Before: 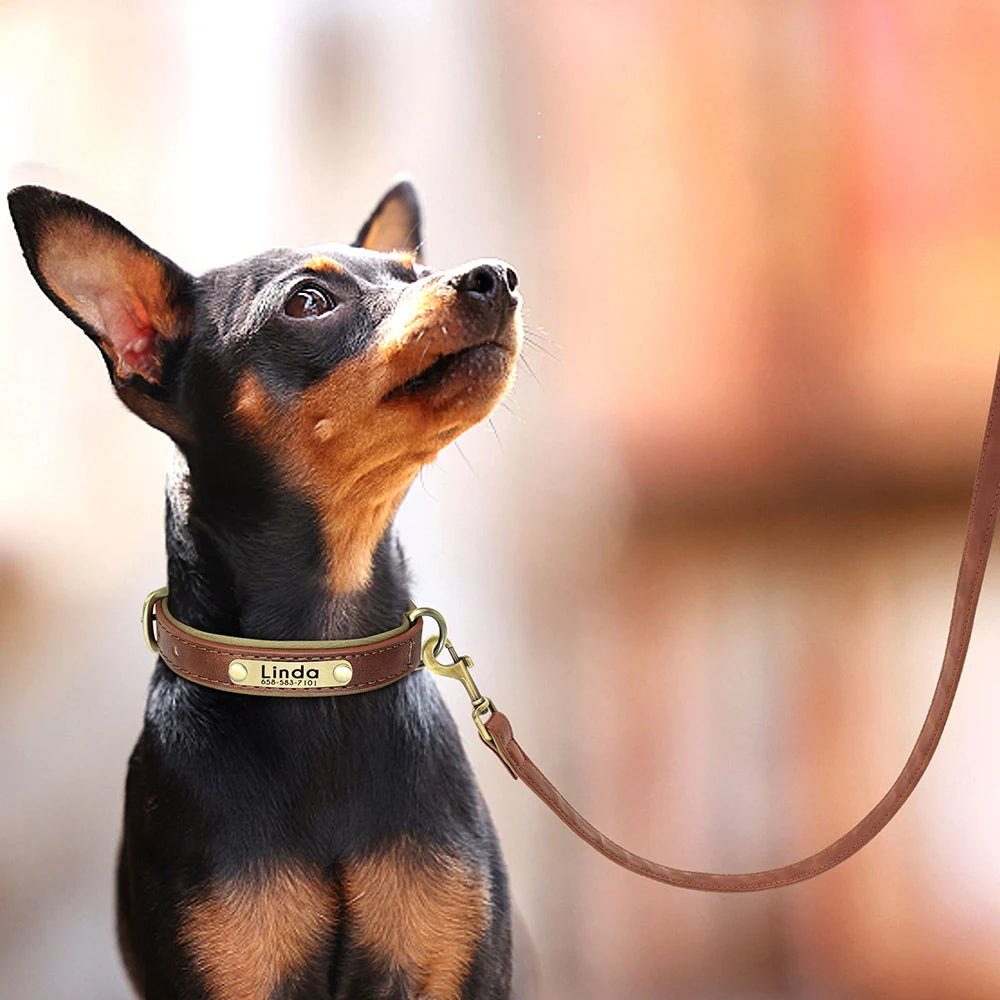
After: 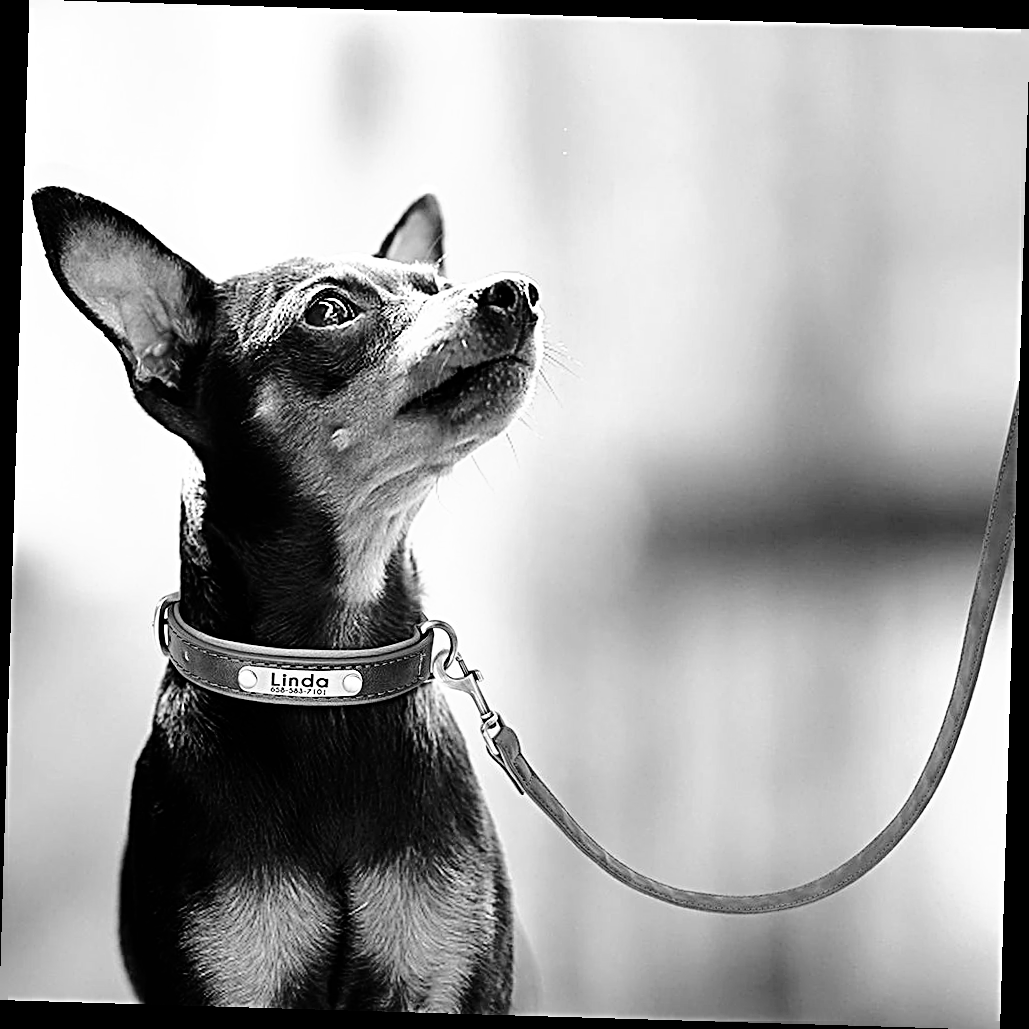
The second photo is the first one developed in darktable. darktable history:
tone curve: curves: ch0 [(0, 0) (0.003, 0) (0.011, 0.001) (0.025, 0.001) (0.044, 0.003) (0.069, 0.009) (0.1, 0.018) (0.136, 0.032) (0.177, 0.074) (0.224, 0.13) (0.277, 0.218) (0.335, 0.321) (0.399, 0.425) (0.468, 0.523) (0.543, 0.617) (0.623, 0.708) (0.709, 0.789) (0.801, 0.873) (0.898, 0.967) (1, 1)], preserve colors none
sharpen: radius 3.025, amount 0.757
rotate and perspective: rotation 1.72°, automatic cropping off
color correction: highlights a* -4.98, highlights b* -3.76, shadows a* 3.83, shadows b* 4.08
monochrome: on, module defaults
color balance rgb: linear chroma grading › shadows -3%, linear chroma grading › highlights -4%
